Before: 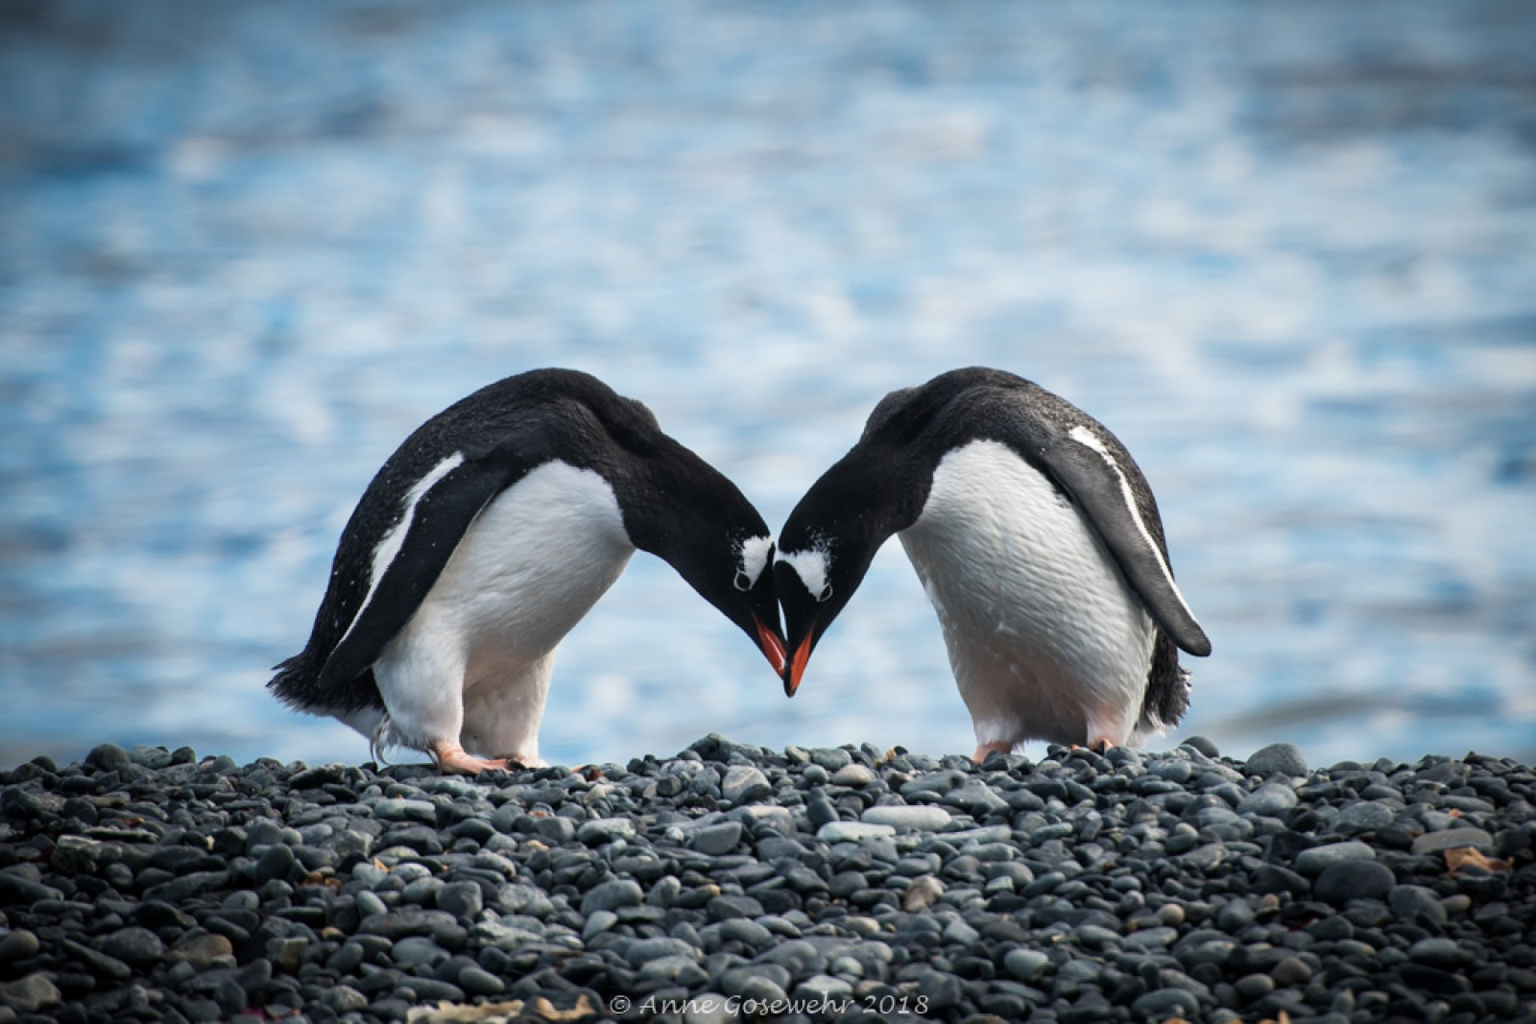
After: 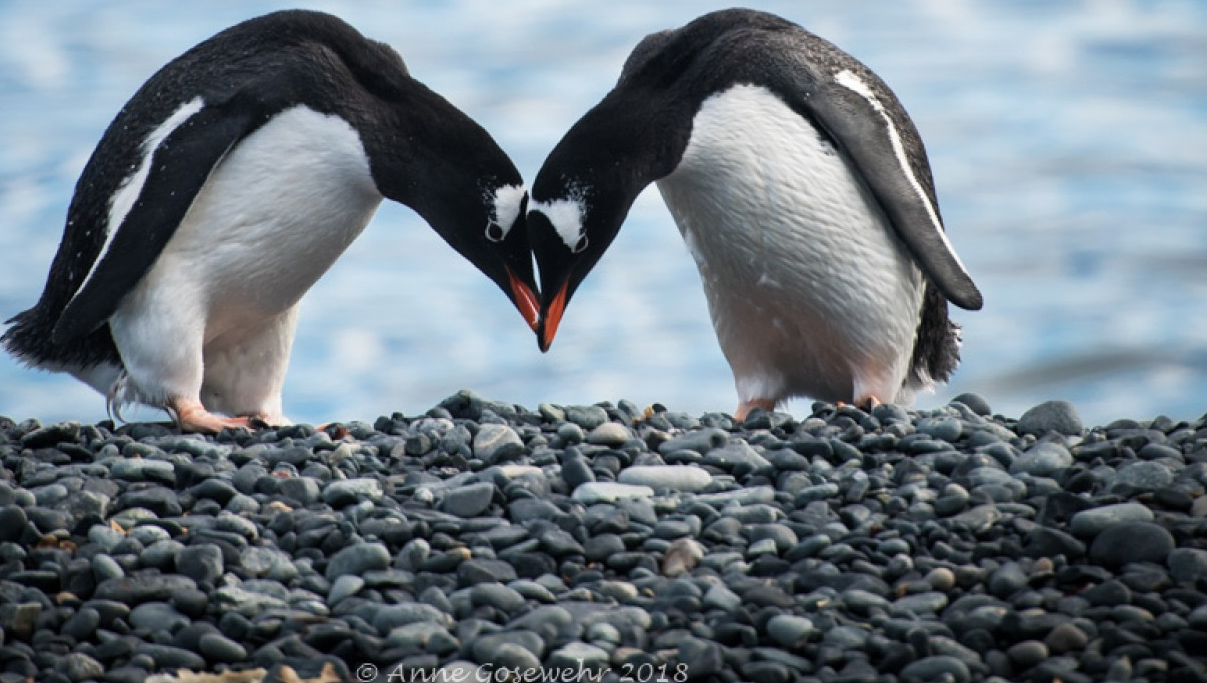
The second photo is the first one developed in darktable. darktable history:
crop and rotate: left 17.444%, top 35.087%, right 7.074%, bottom 0.897%
